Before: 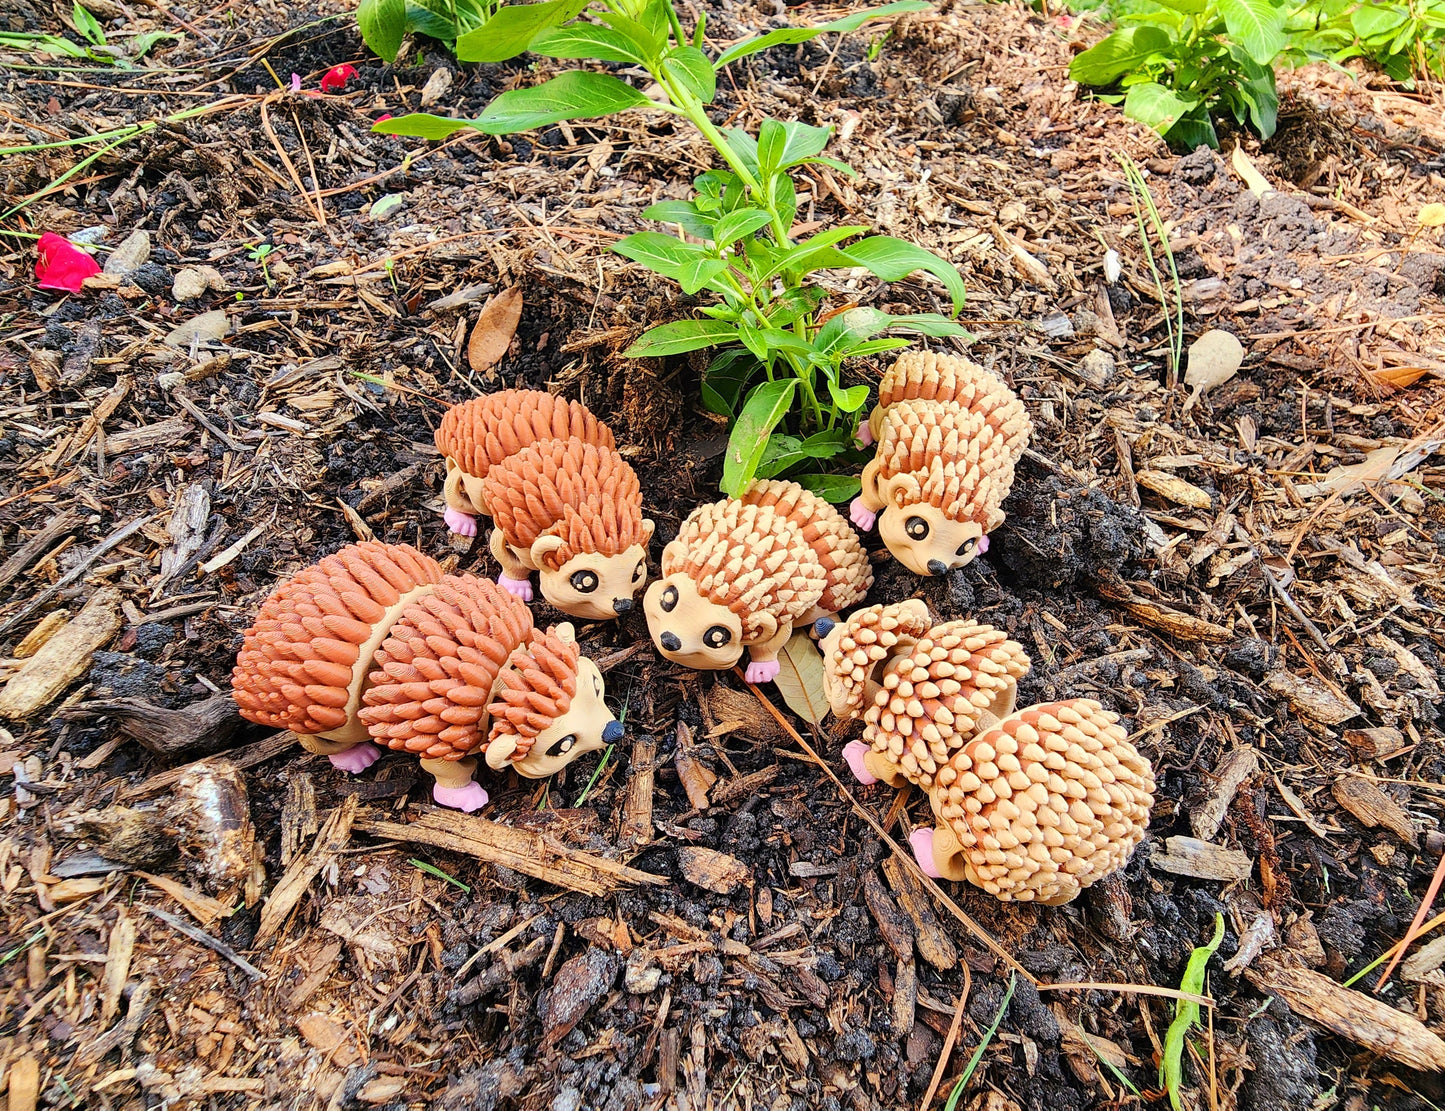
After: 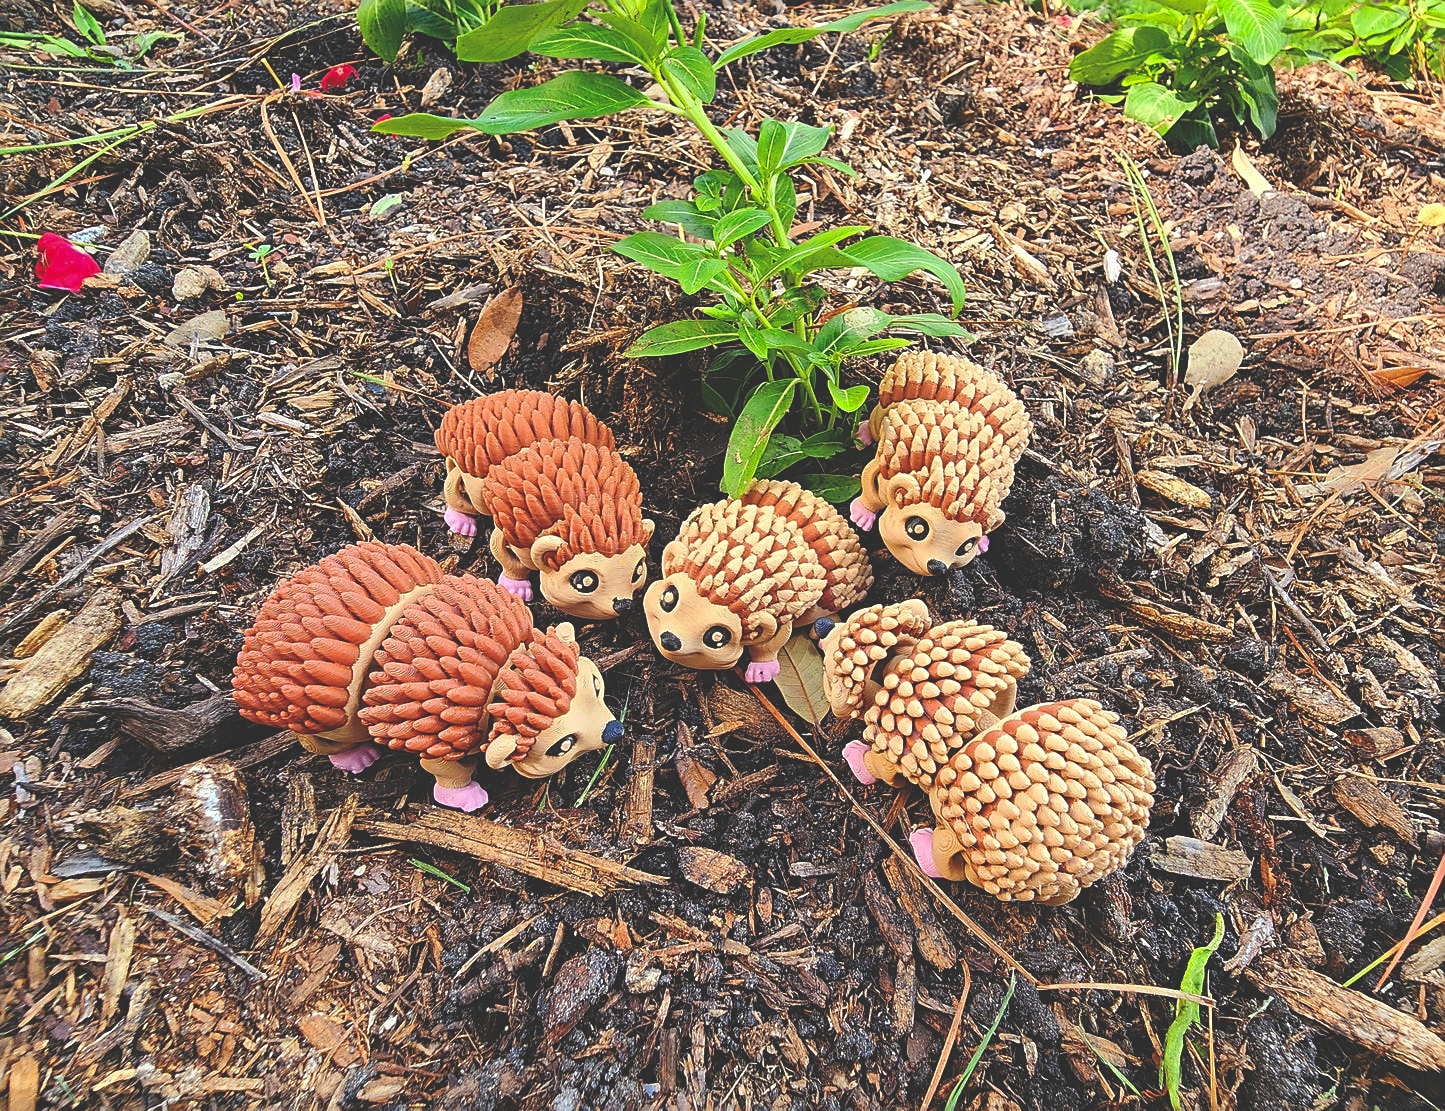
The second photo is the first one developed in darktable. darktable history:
exposure: compensate exposure bias true, compensate highlight preservation false
rgb curve: curves: ch0 [(0, 0.186) (0.314, 0.284) (0.775, 0.708) (1, 1)], compensate middle gray true, preserve colors none
sharpen: on, module defaults
